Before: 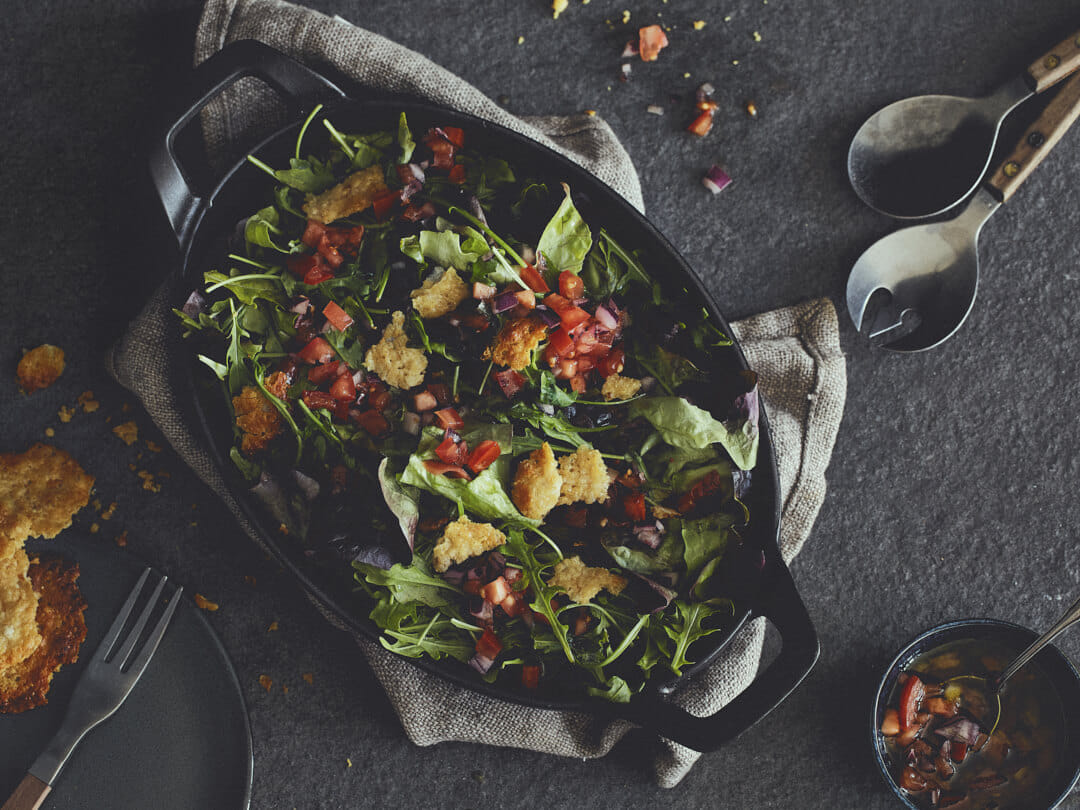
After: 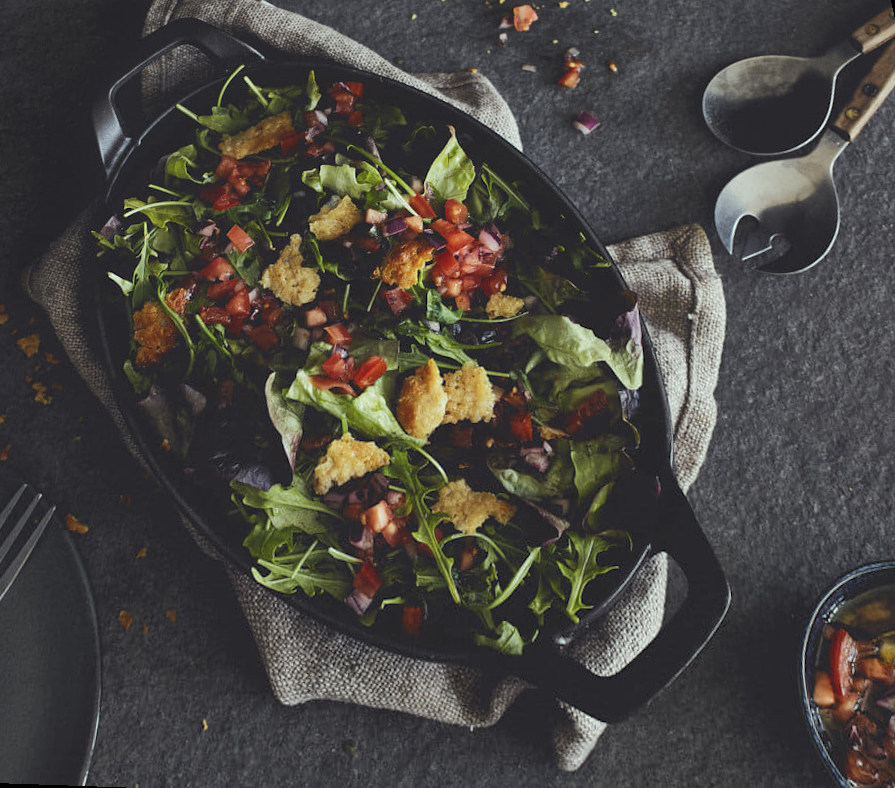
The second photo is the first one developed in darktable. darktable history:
rotate and perspective: rotation 0.72°, lens shift (vertical) -0.352, lens shift (horizontal) -0.051, crop left 0.152, crop right 0.859, crop top 0.019, crop bottom 0.964
contrast brightness saturation: contrast 0.05
